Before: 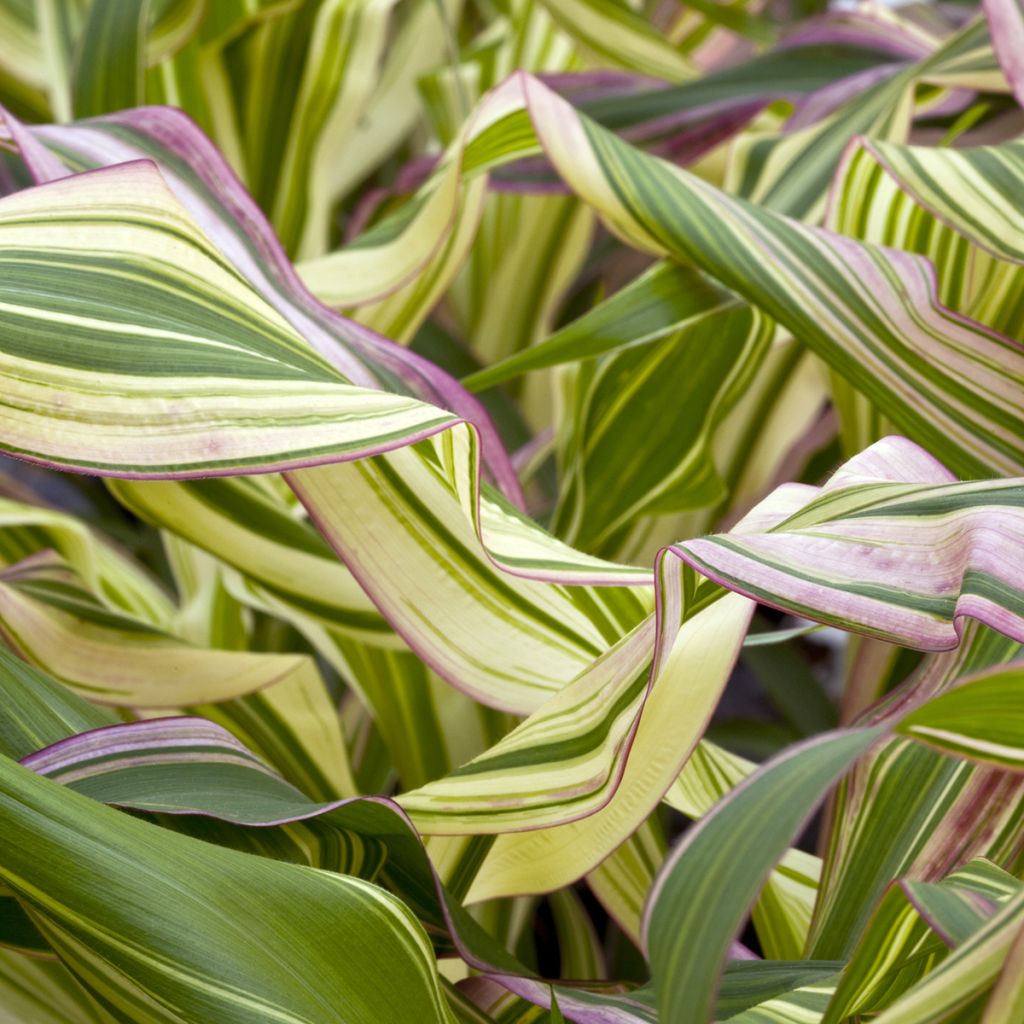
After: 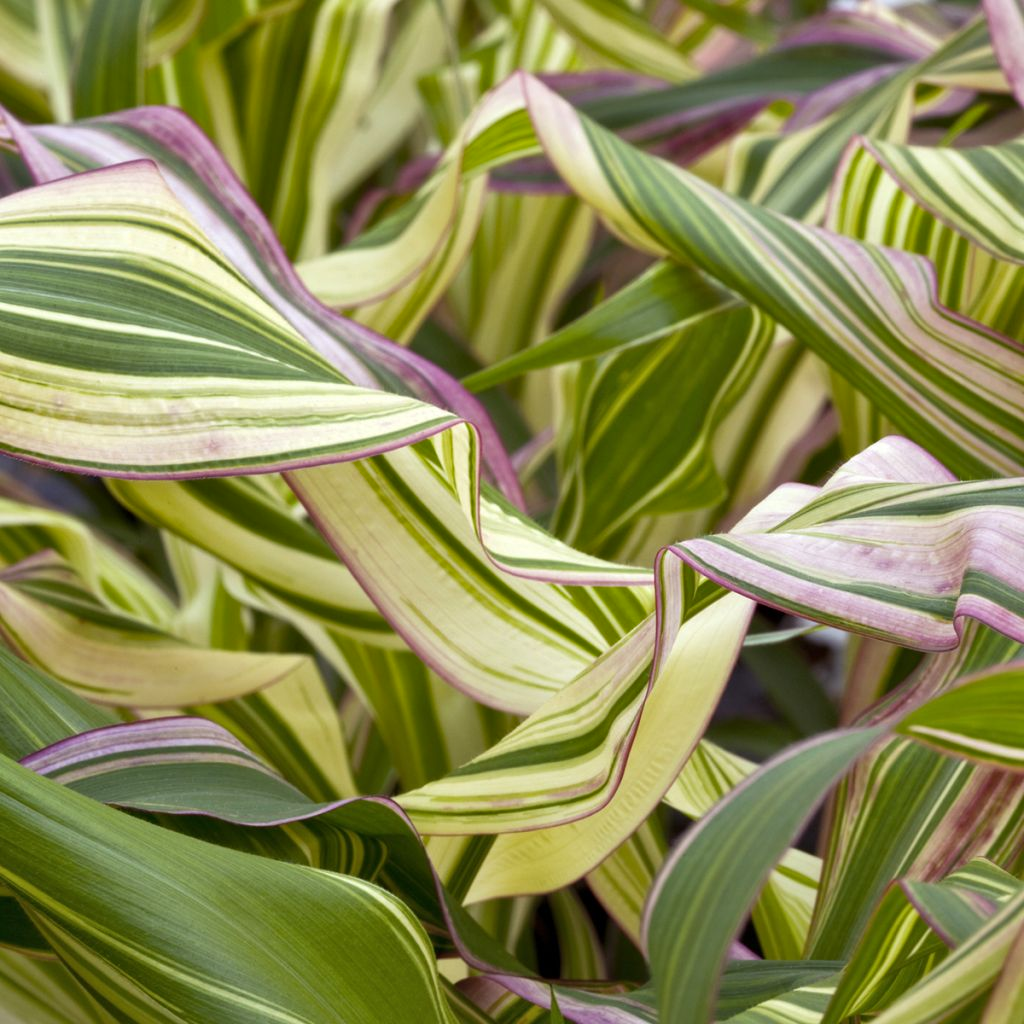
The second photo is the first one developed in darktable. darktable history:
shadows and highlights: shadows 59.01, soften with gaussian
